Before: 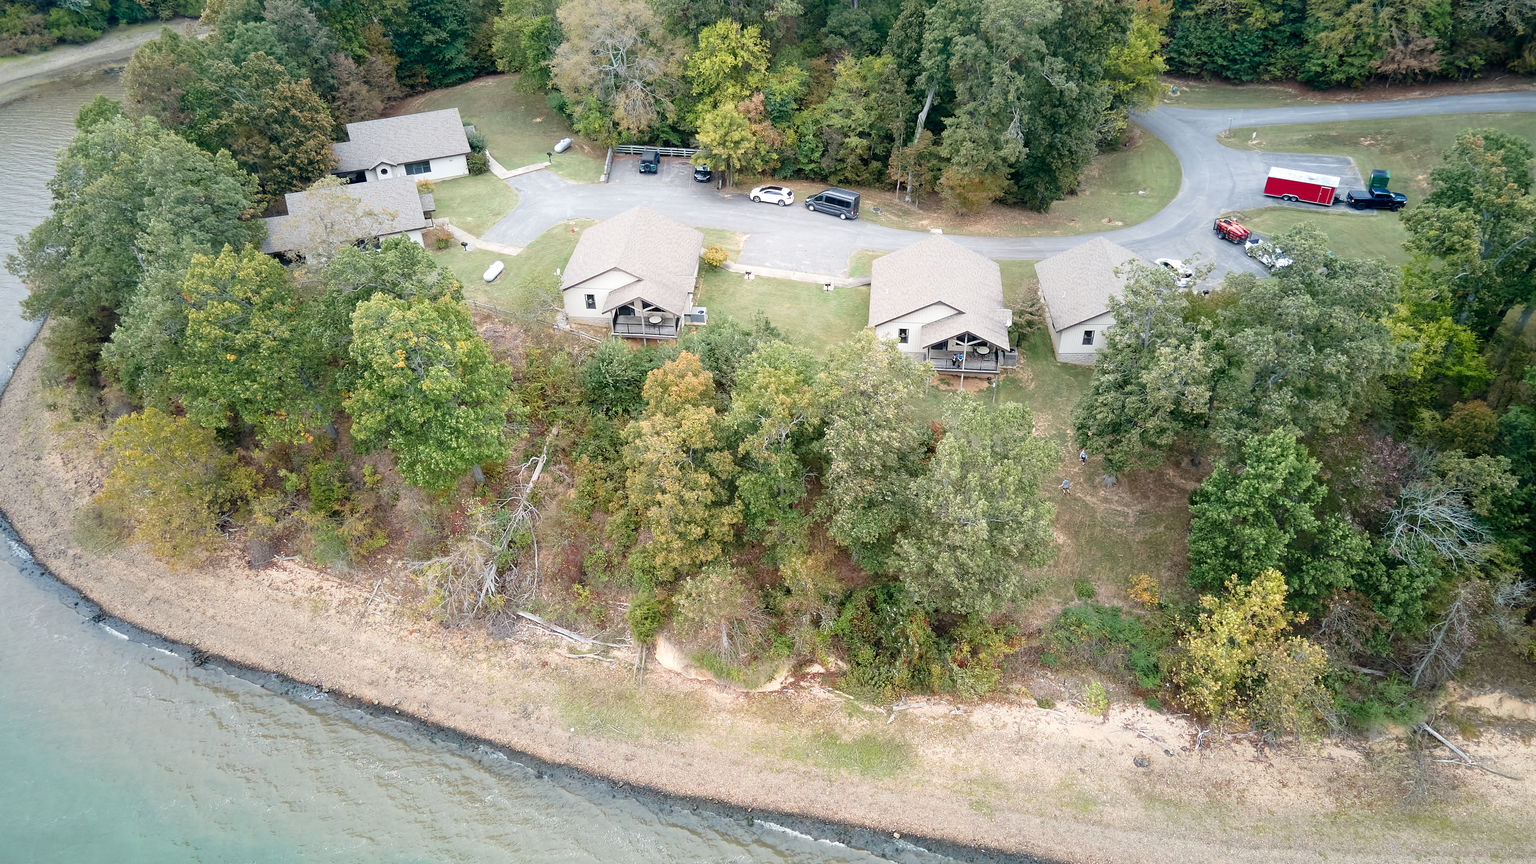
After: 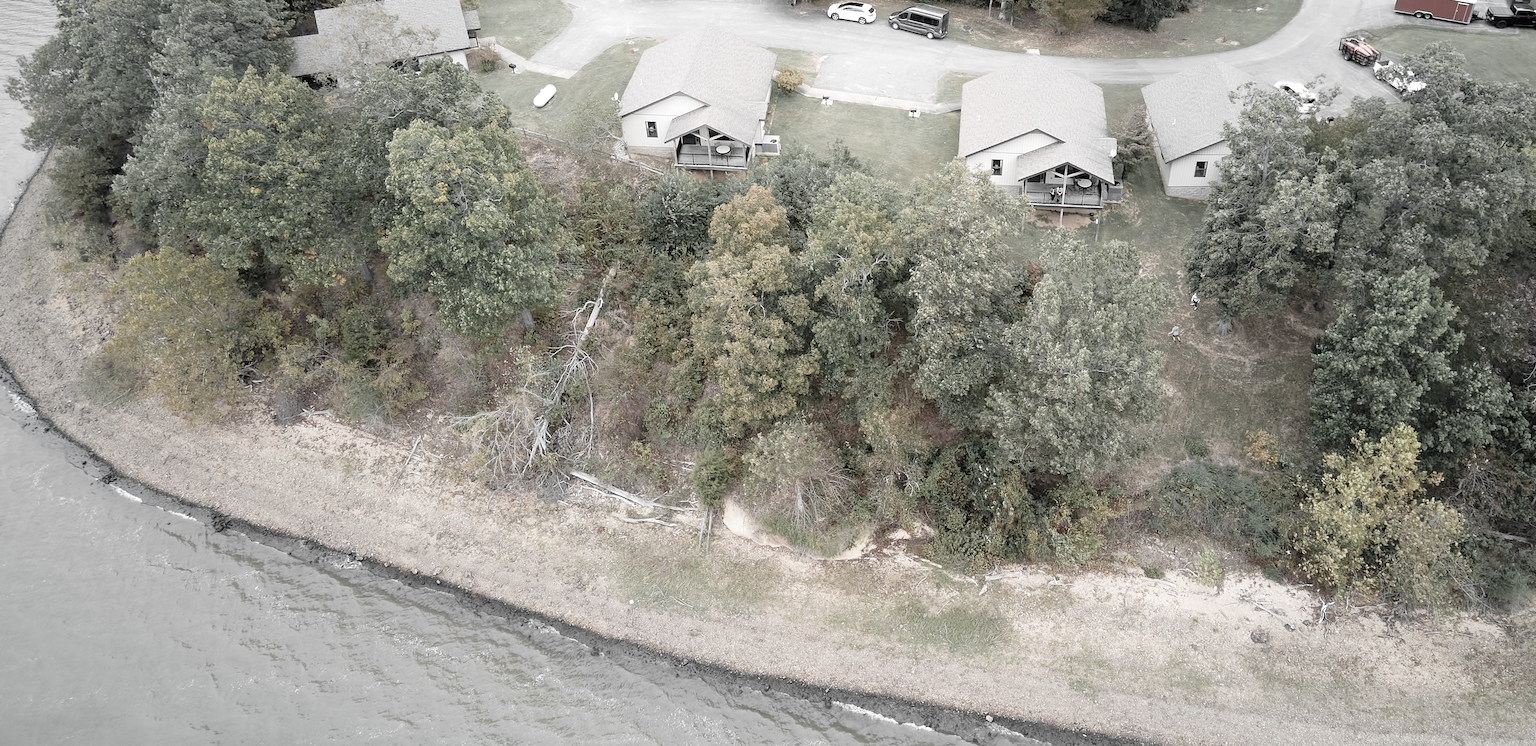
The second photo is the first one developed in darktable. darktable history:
crop: top 21.362%, right 9.327%, bottom 0.292%
color zones: curves: ch0 [(0, 0.613) (0.01, 0.613) (0.245, 0.448) (0.498, 0.529) (0.642, 0.665) (0.879, 0.777) (0.99, 0.613)]; ch1 [(0, 0.035) (0.121, 0.189) (0.259, 0.197) (0.415, 0.061) (0.589, 0.022) (0.732, 0.022) (0.857, 0.026) (0.991, 0.053)]
